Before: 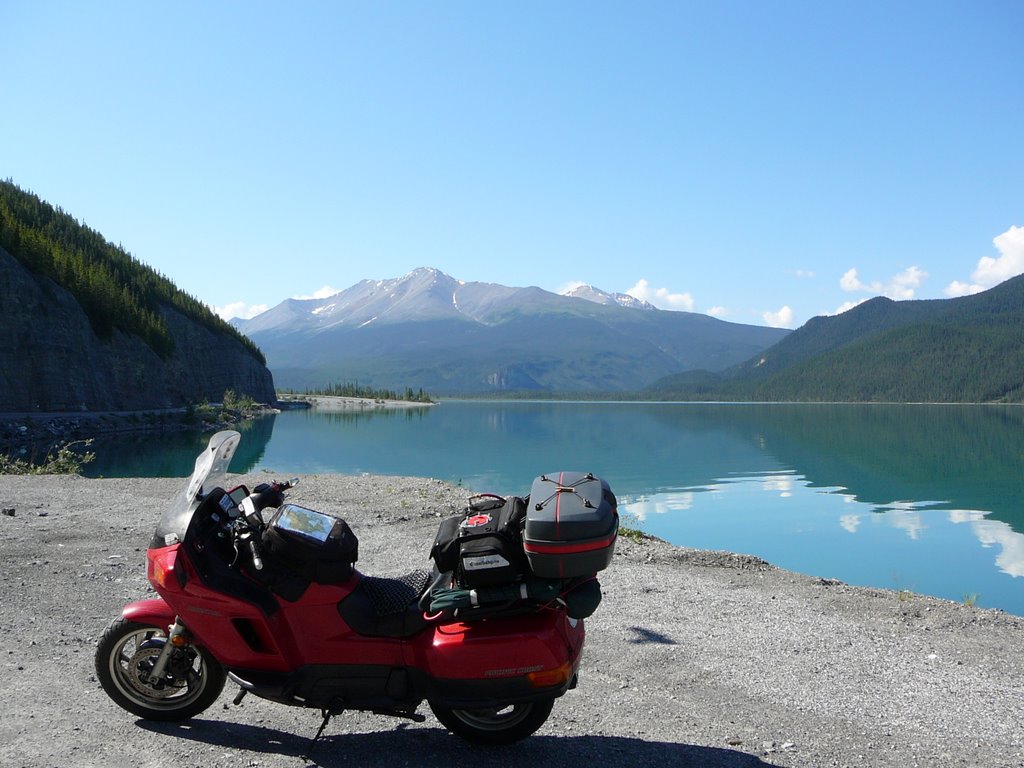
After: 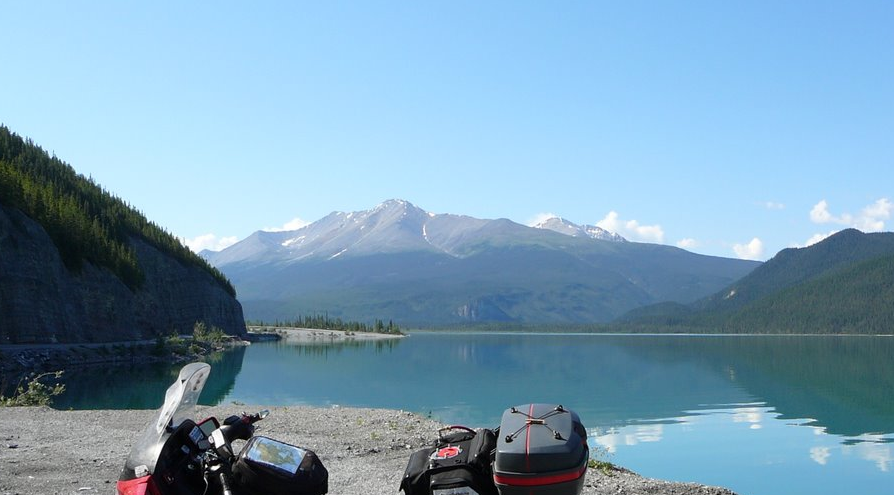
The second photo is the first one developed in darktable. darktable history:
crop: left 2.988%, top 8.855%, right 9.641%, bottom 26.663%
